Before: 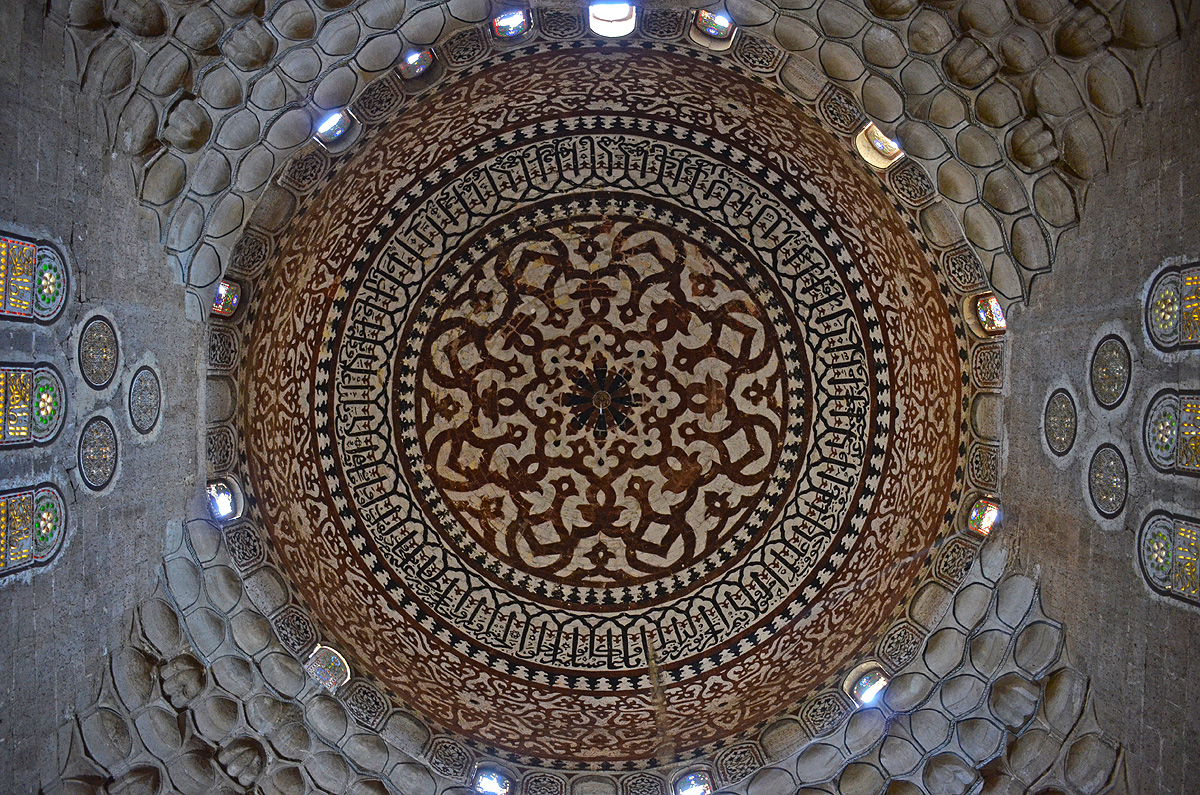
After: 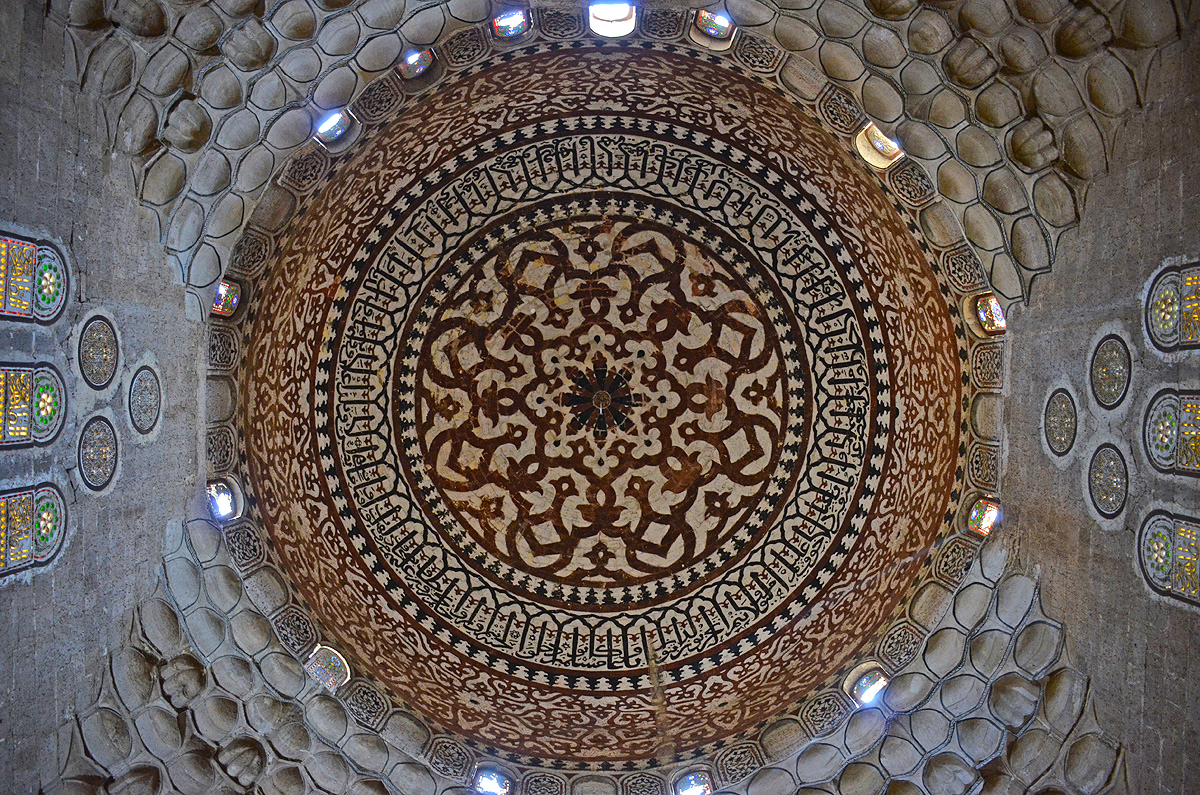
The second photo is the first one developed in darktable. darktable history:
exposure: compensate highlight preservation false
color balance rgb: perceptual saturation grading › global saturation 0.491%, perceptual brilliance grading › mid-tones 9.678%, perceptual brilliance grading › shadows 15.505%
